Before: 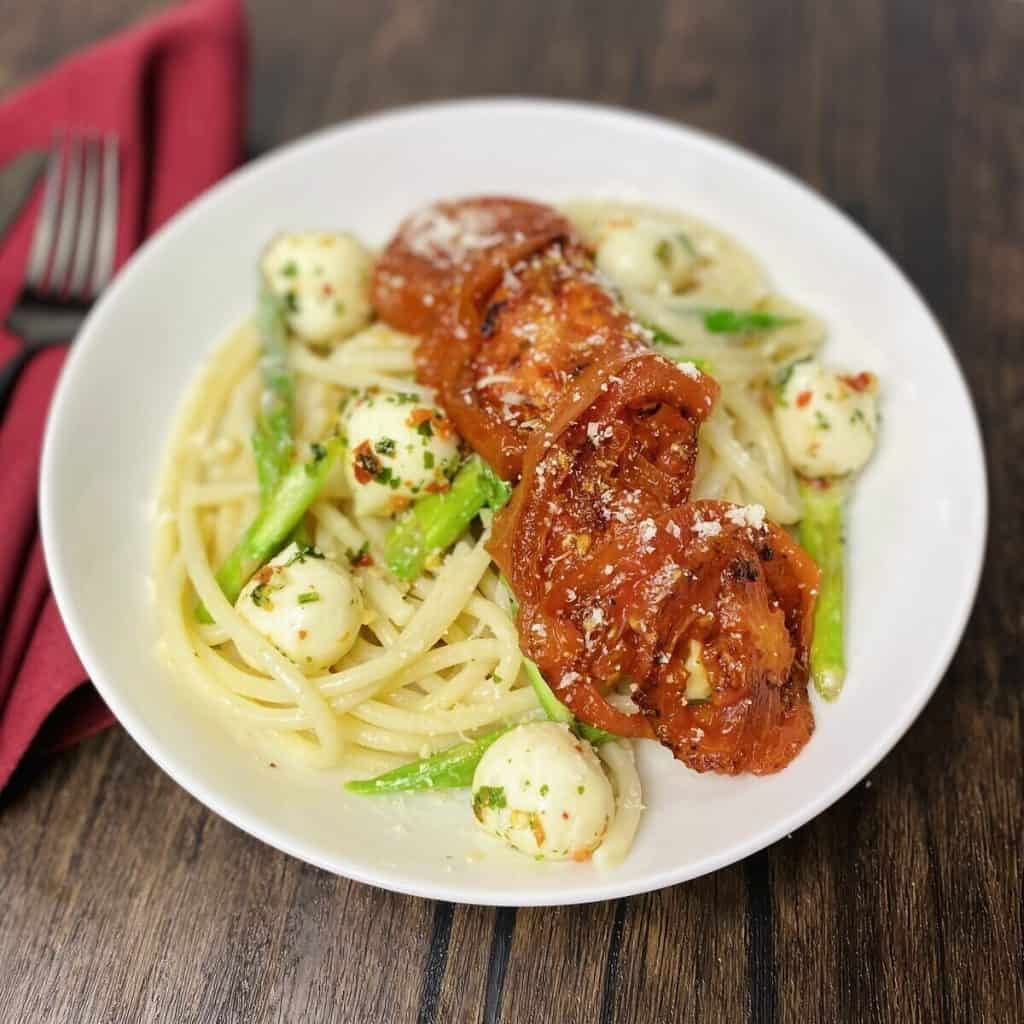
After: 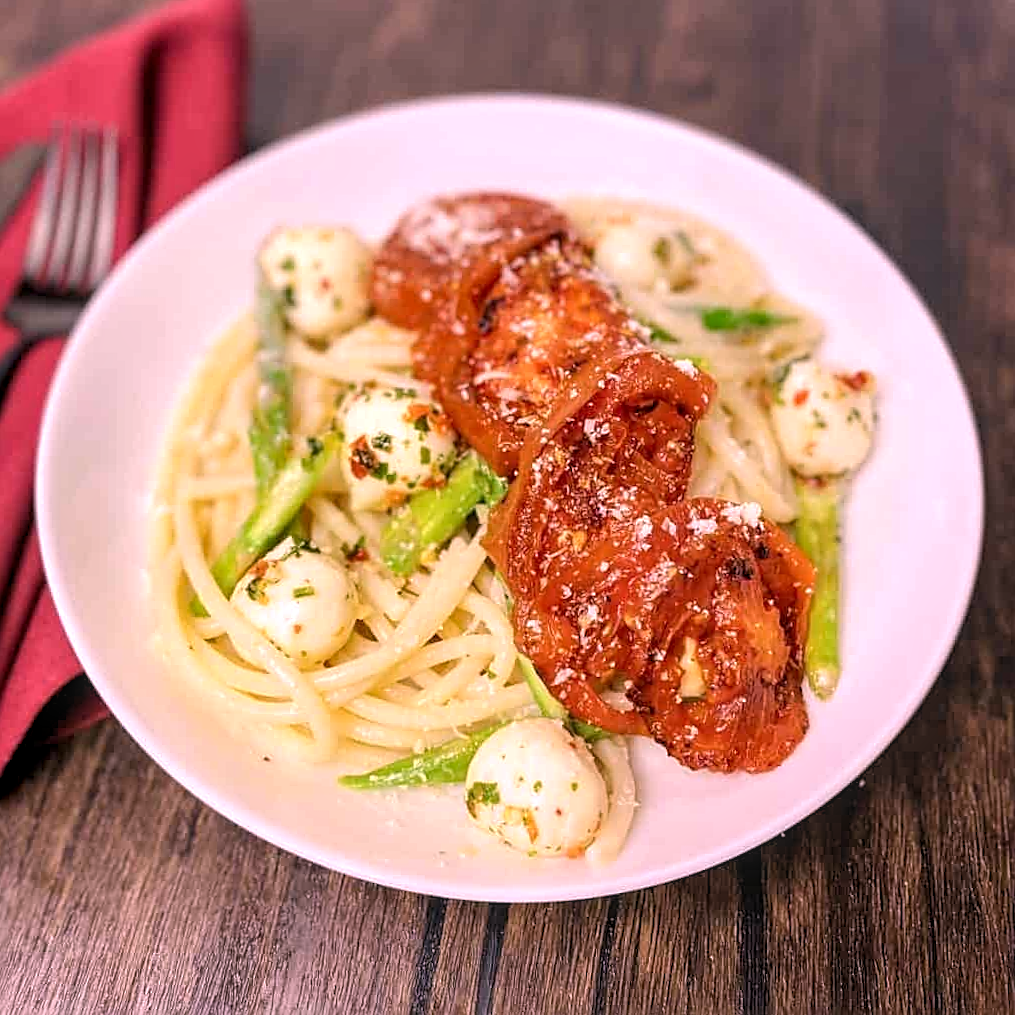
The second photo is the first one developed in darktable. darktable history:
local contrast: on, module defaults
levels: levels [0.018, 0.493, 1]
crop and rotate: angle -0.5°
white balance: red 1.188, blue 1.11
sharpen: on, module defaults
